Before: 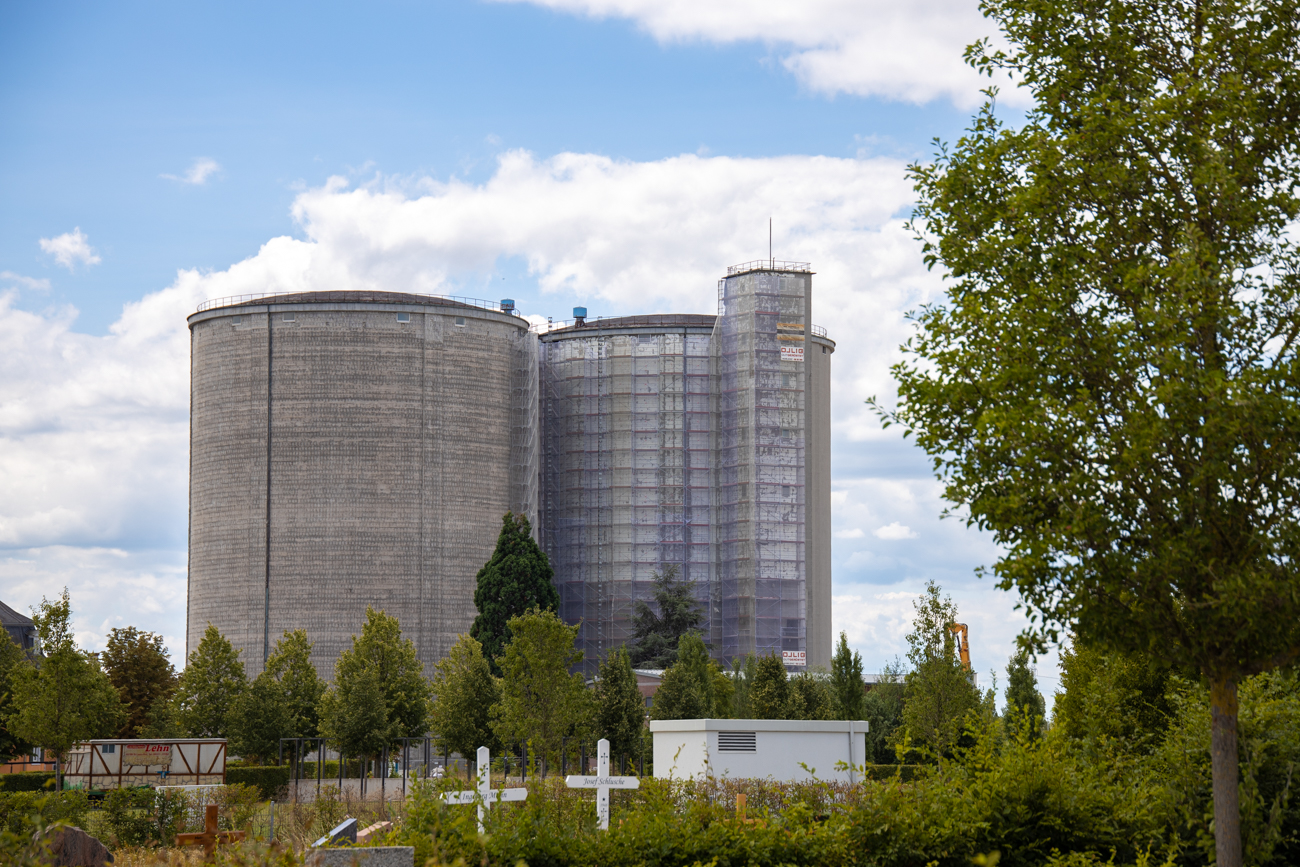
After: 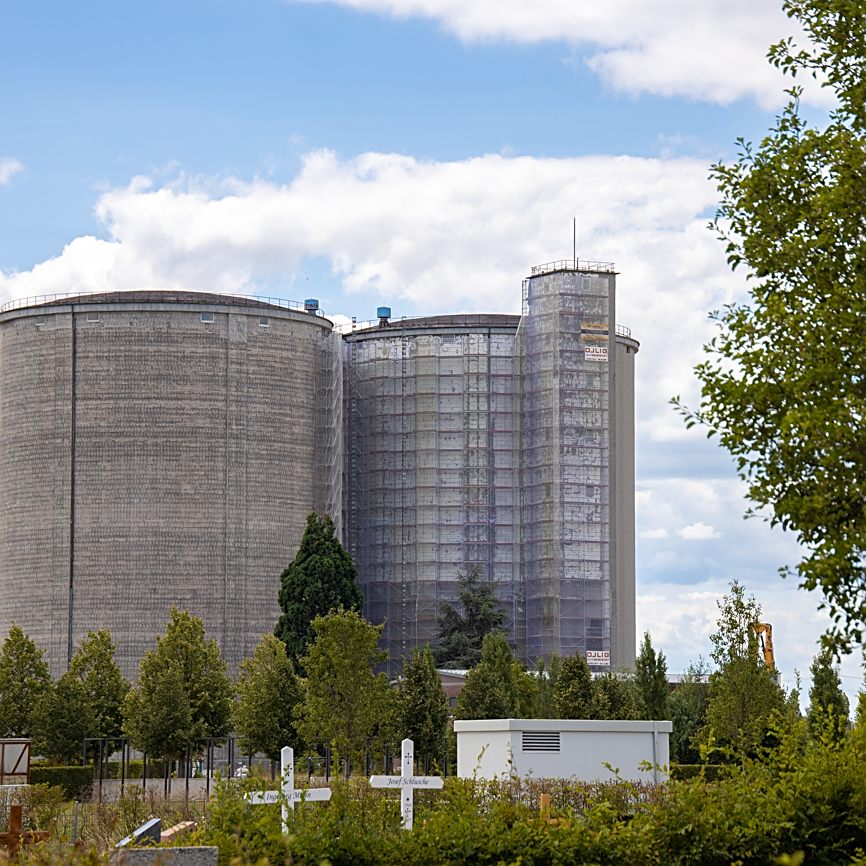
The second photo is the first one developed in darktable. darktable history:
sharpen: on, module defaults
crop and rotate: left 15.092%, right 18.238%
